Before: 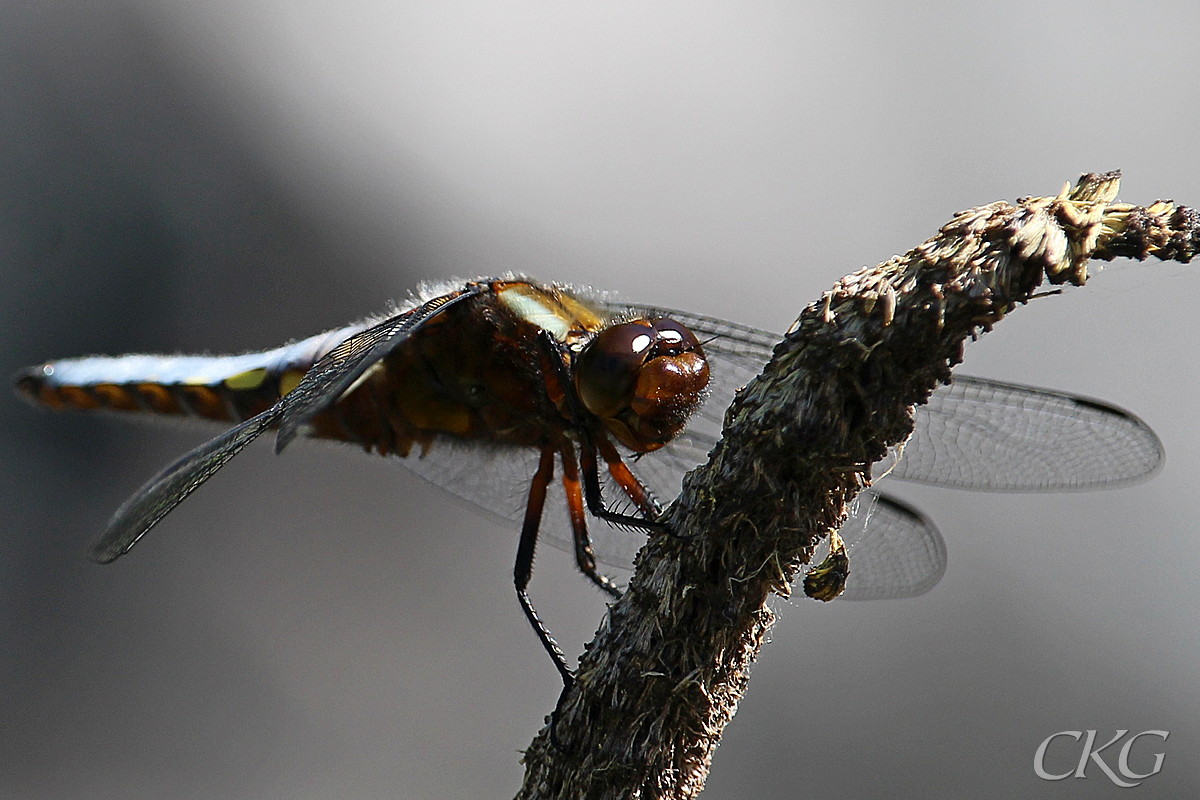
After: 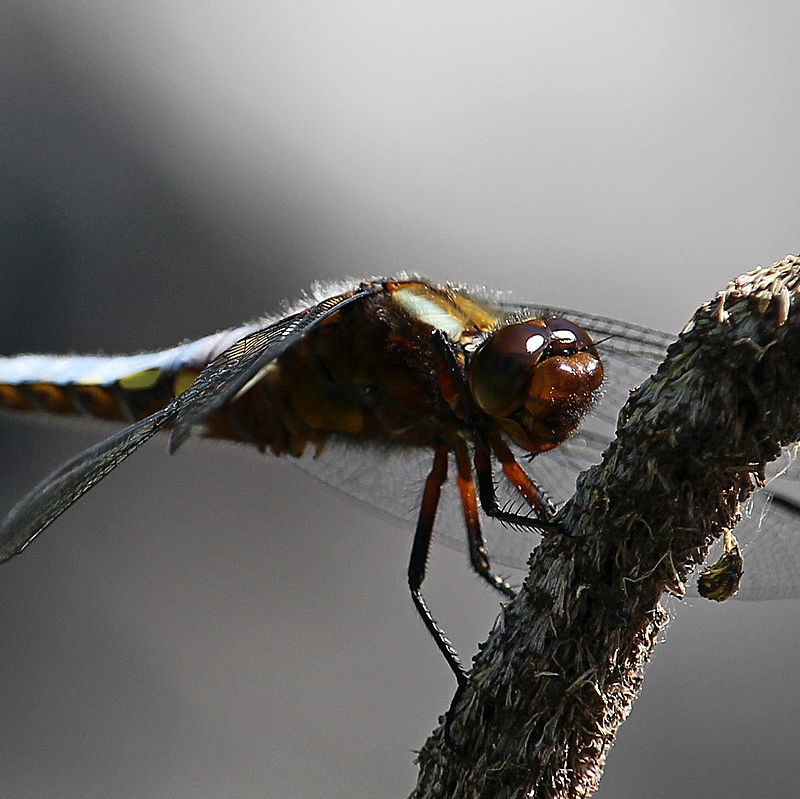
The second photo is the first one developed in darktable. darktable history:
crop and rotate: left 8.856%, right 24.448%
